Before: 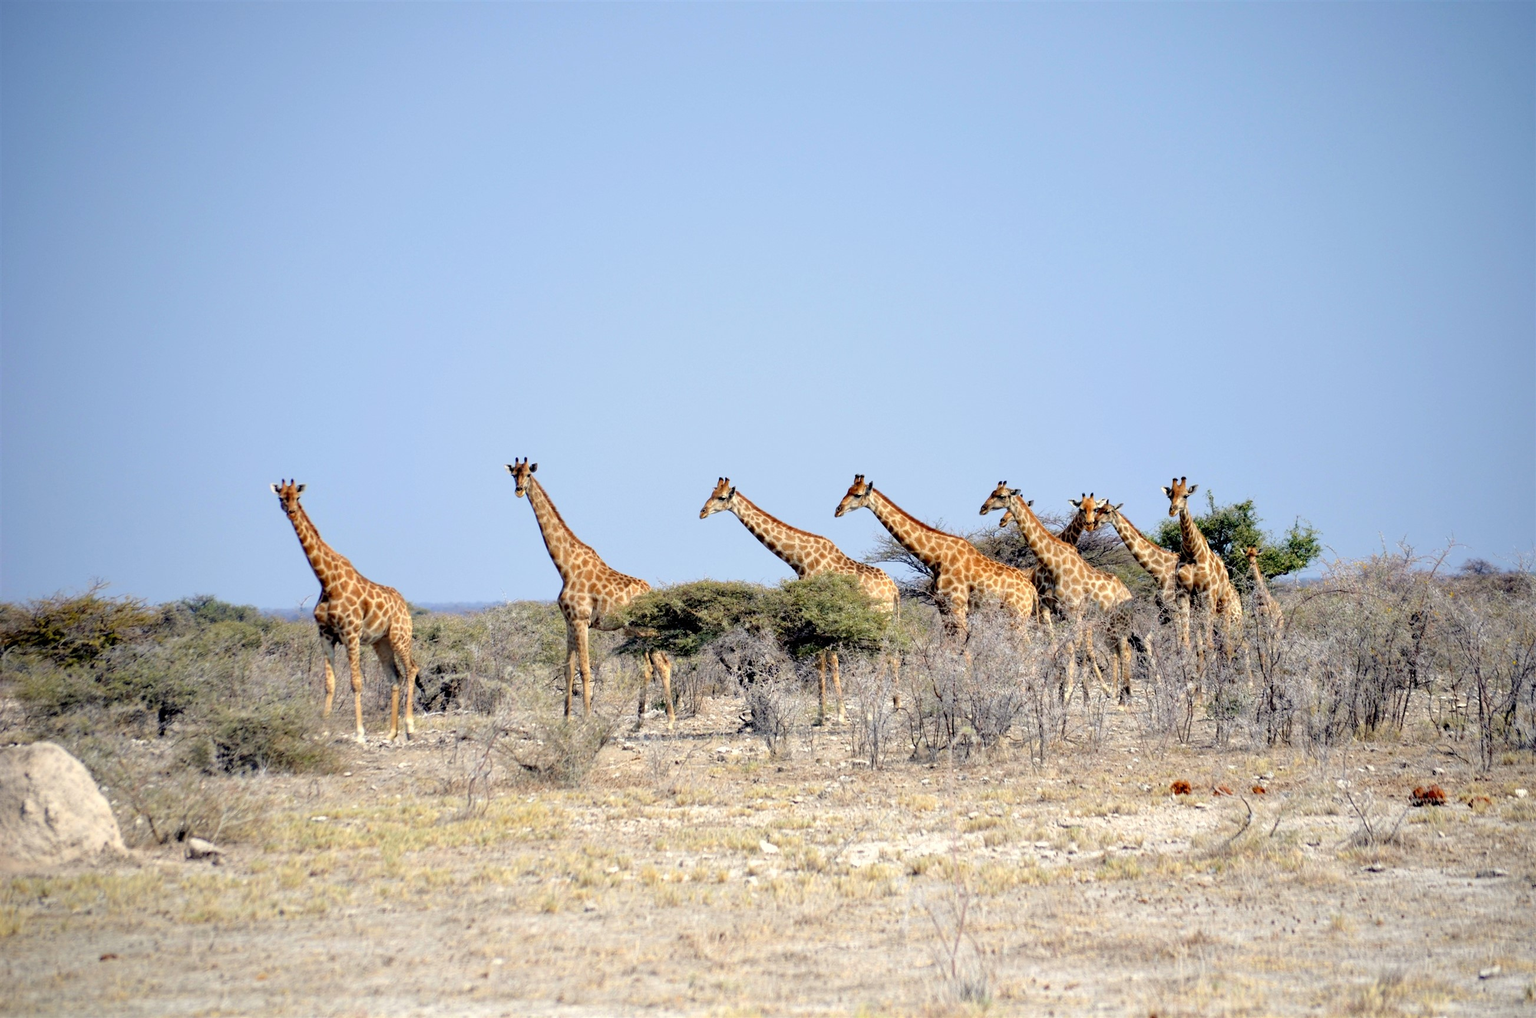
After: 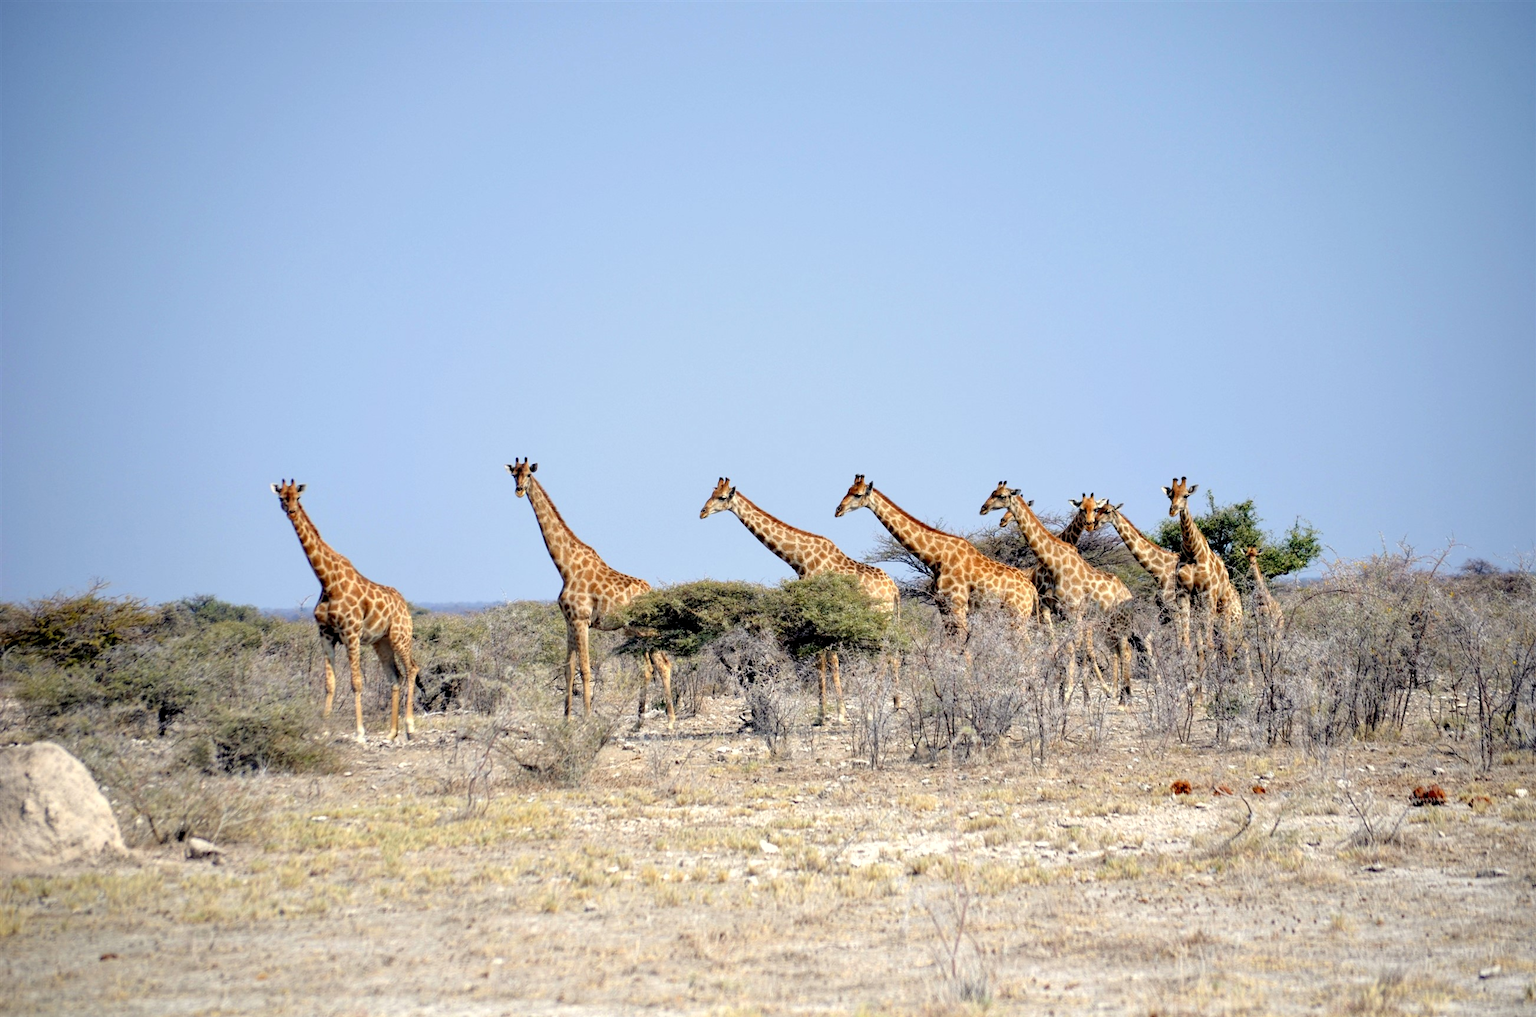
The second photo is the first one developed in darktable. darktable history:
local contrast: highlights 104%, shadows 100%, detail 119%, midtone range 0.2
exposure: black level correction 0, compensate highlight preservation false
